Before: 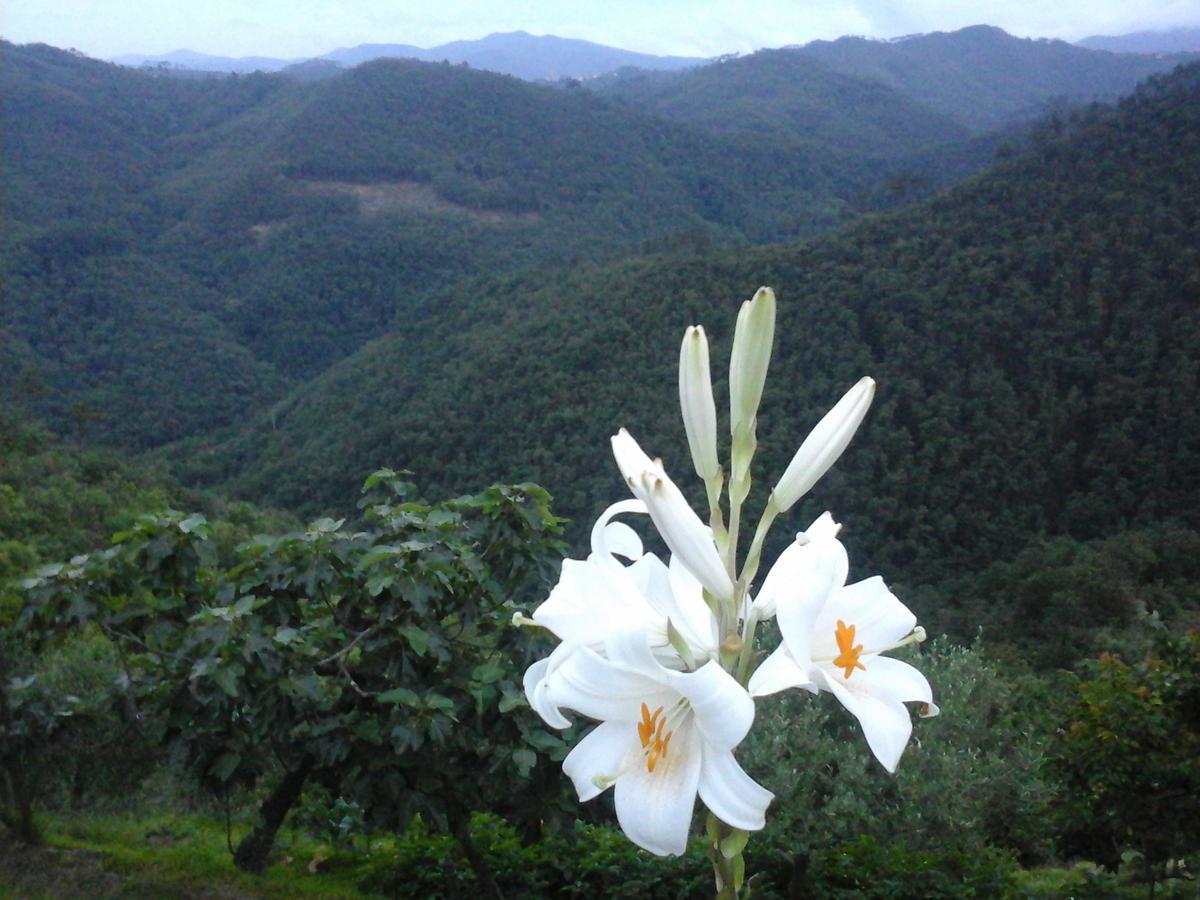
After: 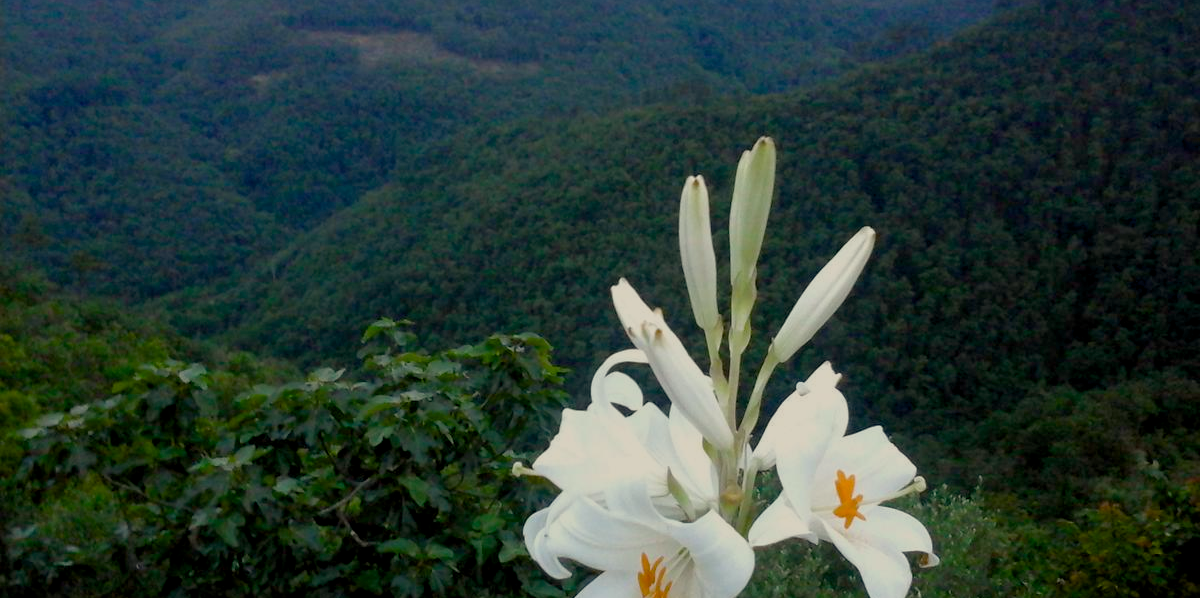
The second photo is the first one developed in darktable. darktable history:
crop: top 16.727%, bottom 16.727%
exposure: black level correction 0.009, exposure -0.637 EV, compensate highlight preservation false
color balance rgb: perceptual saturation grading › global saturation 20%, perceptual saturation grading › highlights -25%, perceptual saturation grading › shadows 50%
white balance: red 1.029, blue 0.92
